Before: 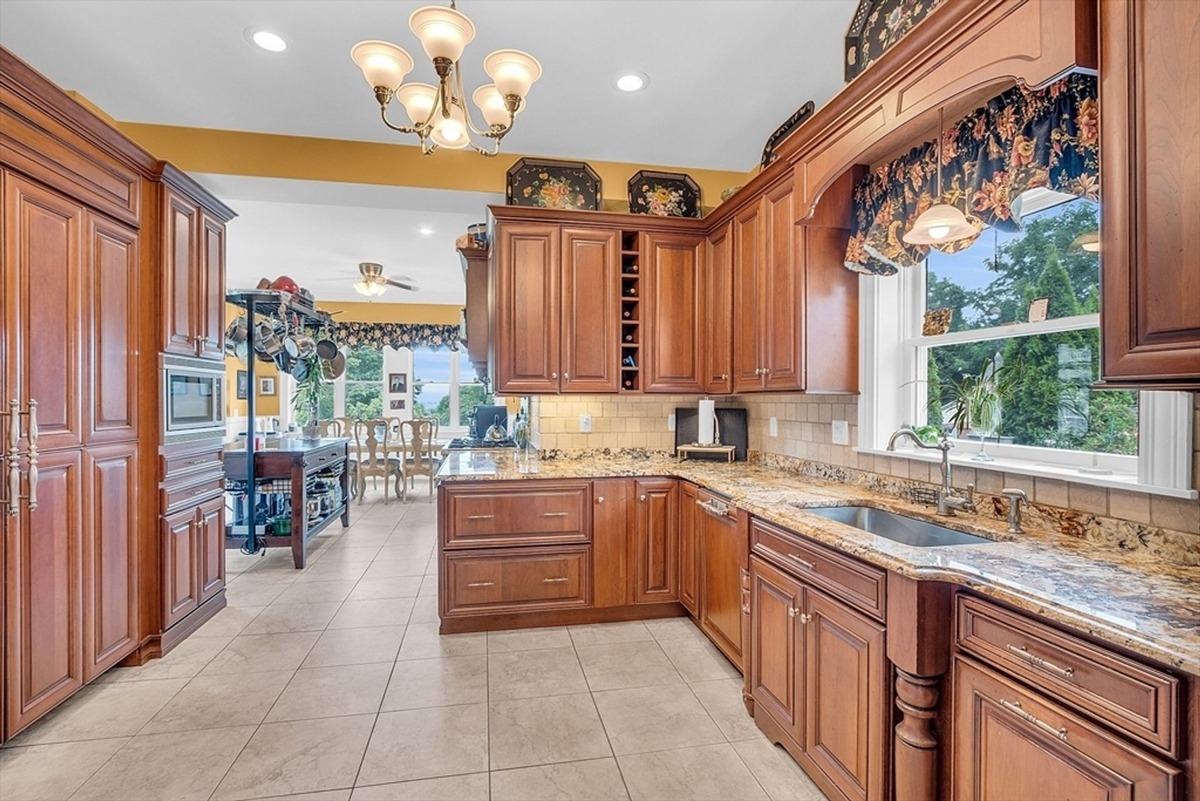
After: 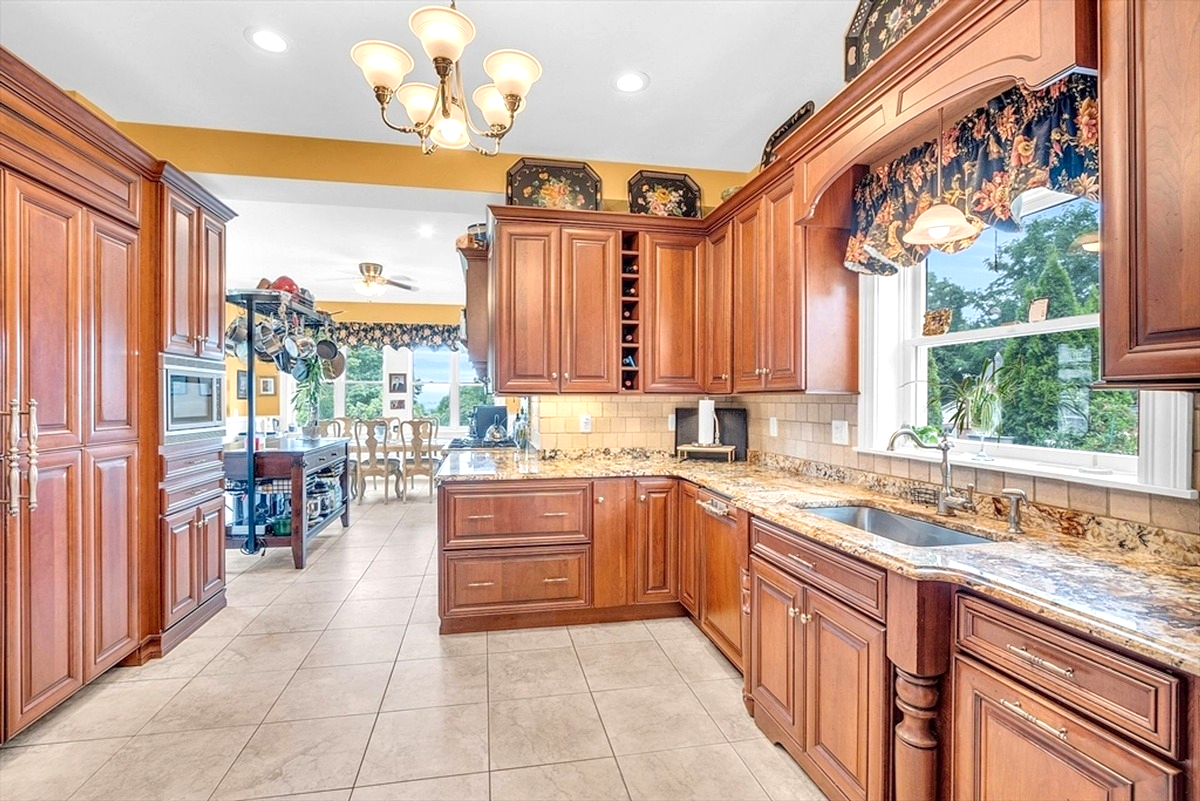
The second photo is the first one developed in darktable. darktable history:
local contrast: highlights 102%, shadows 98%, detail 119%, midtone range 0.2
levels: levels [0, 0.435, 0.917]
